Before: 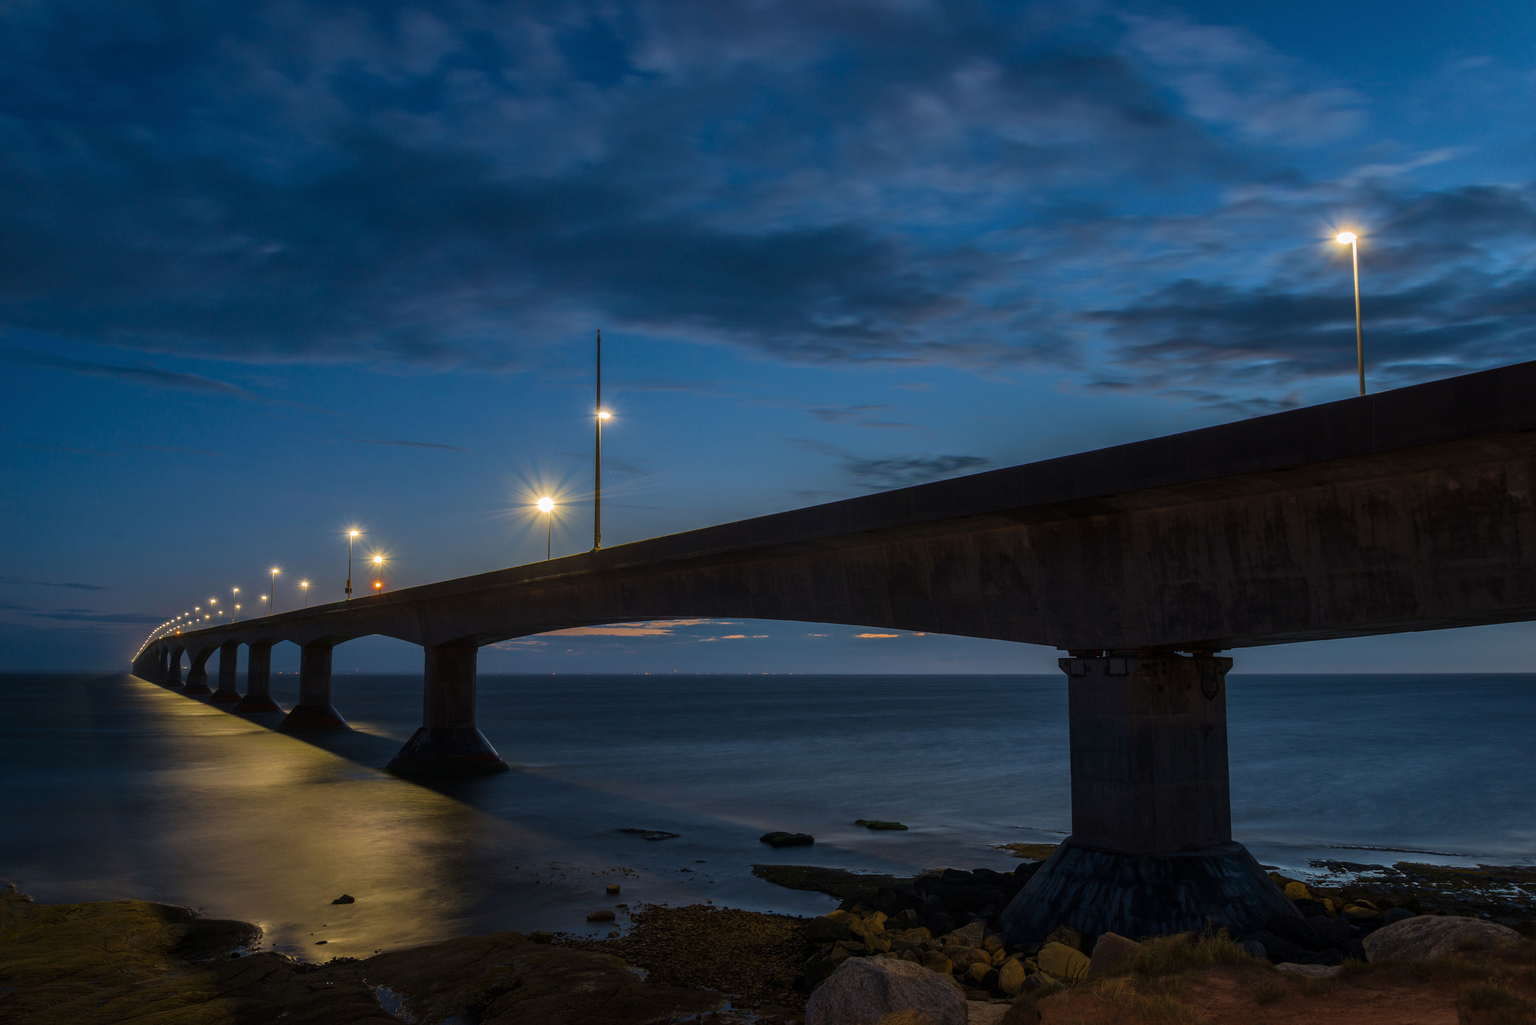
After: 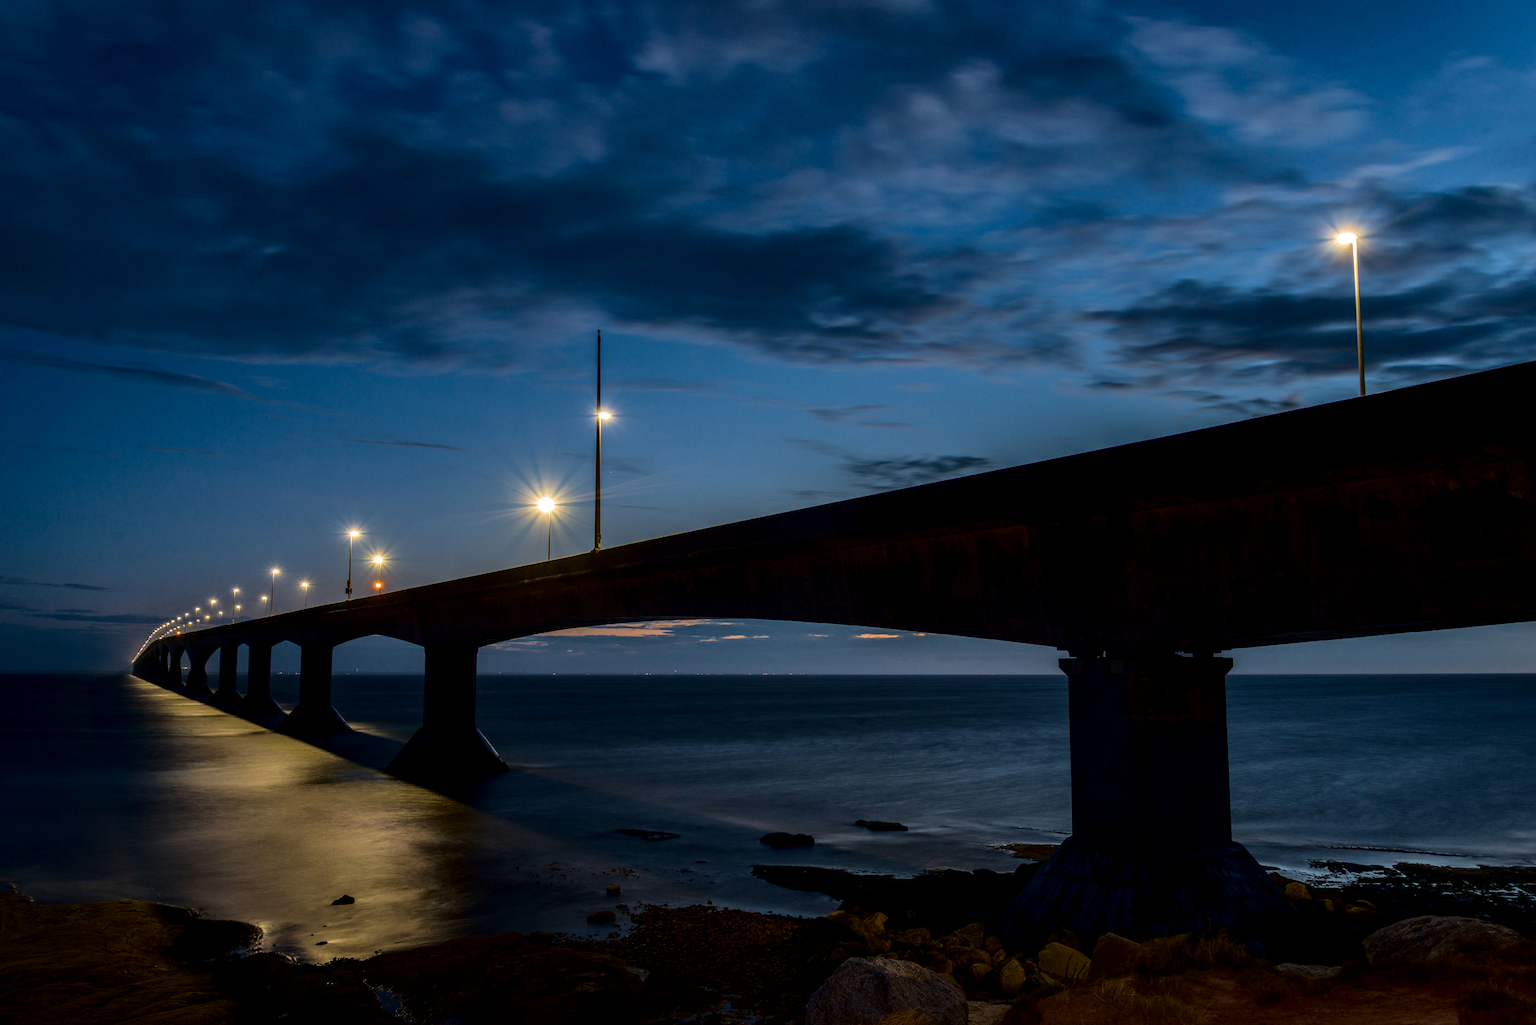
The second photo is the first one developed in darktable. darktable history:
local contrast: on, module defaults
fill light: exposure -2 EV, width 8.6
